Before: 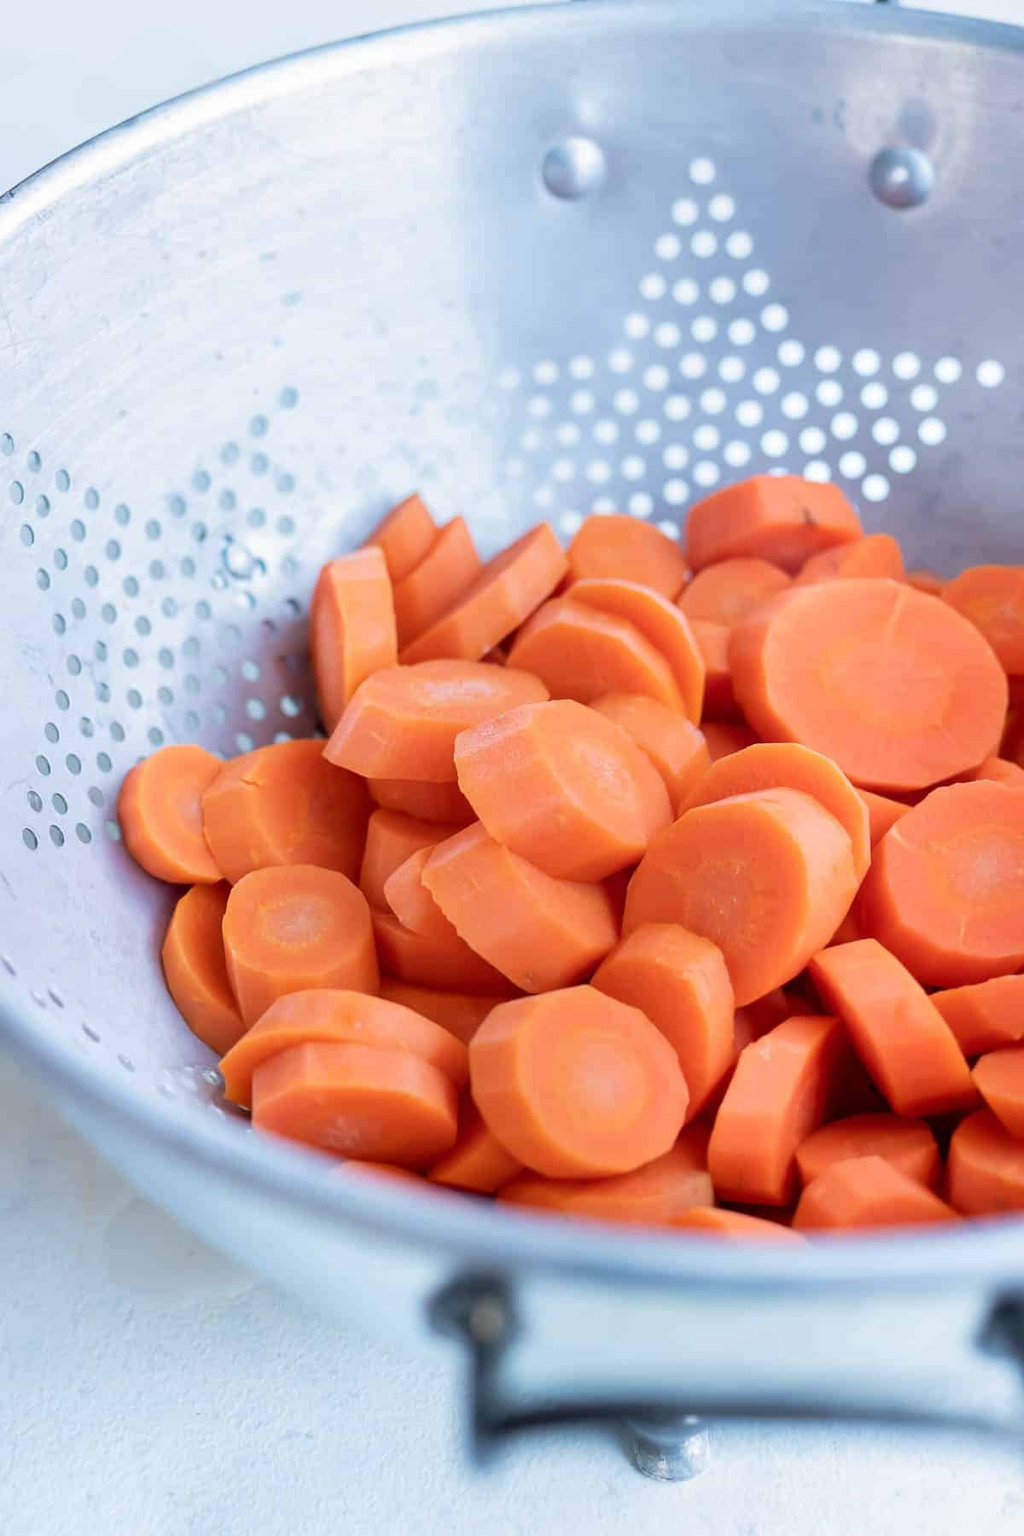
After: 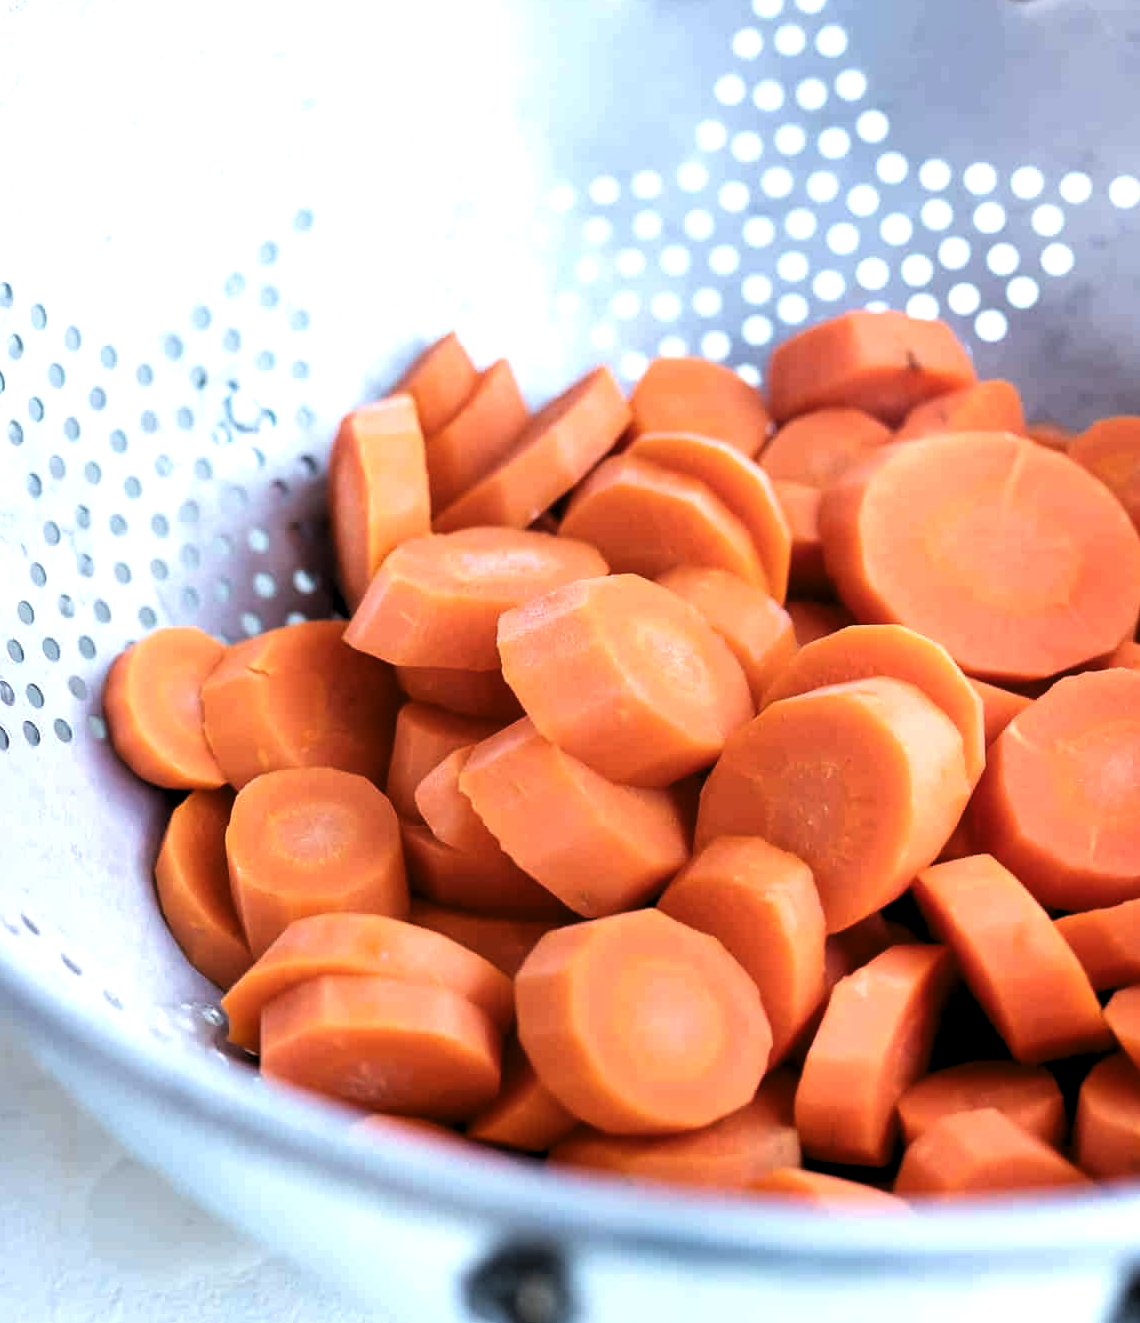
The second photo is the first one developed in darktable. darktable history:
crop and rotate: left 2.947%, top 13.689%, right 1.985%, bottom 12.792%
levels: levels [0.129, 0.519, 0.867]
contrast brightness saturation: contrast 0.08, saturation 0.024
